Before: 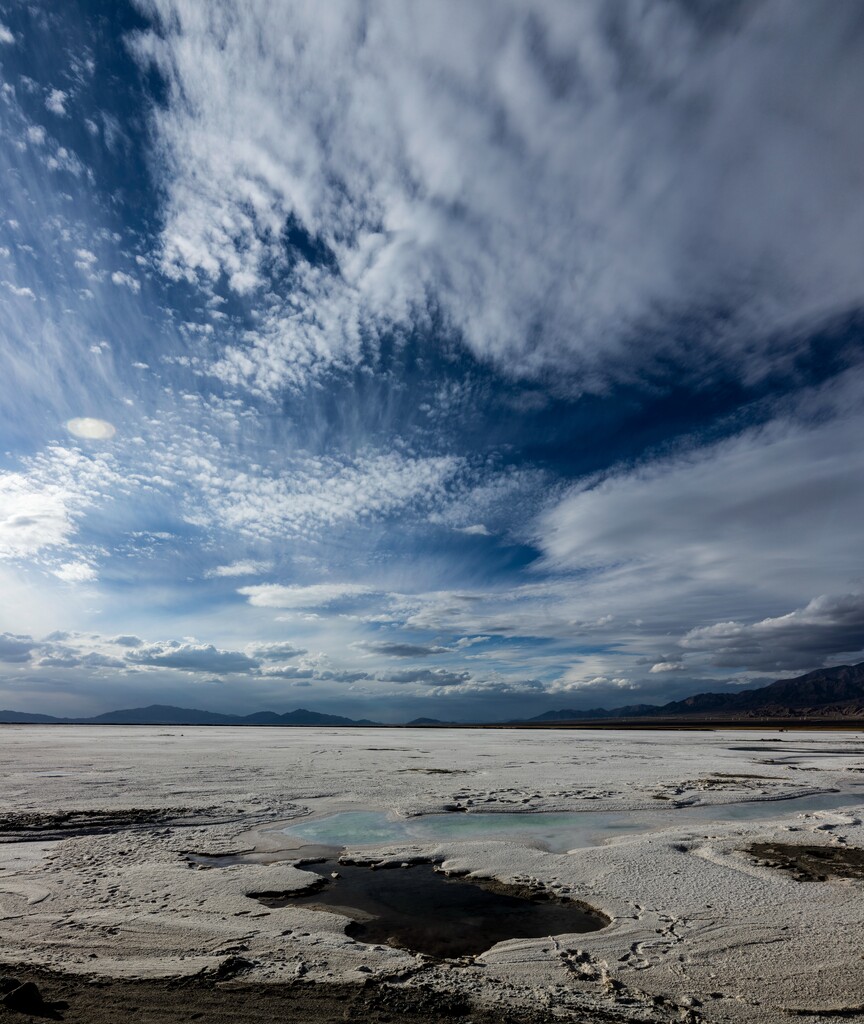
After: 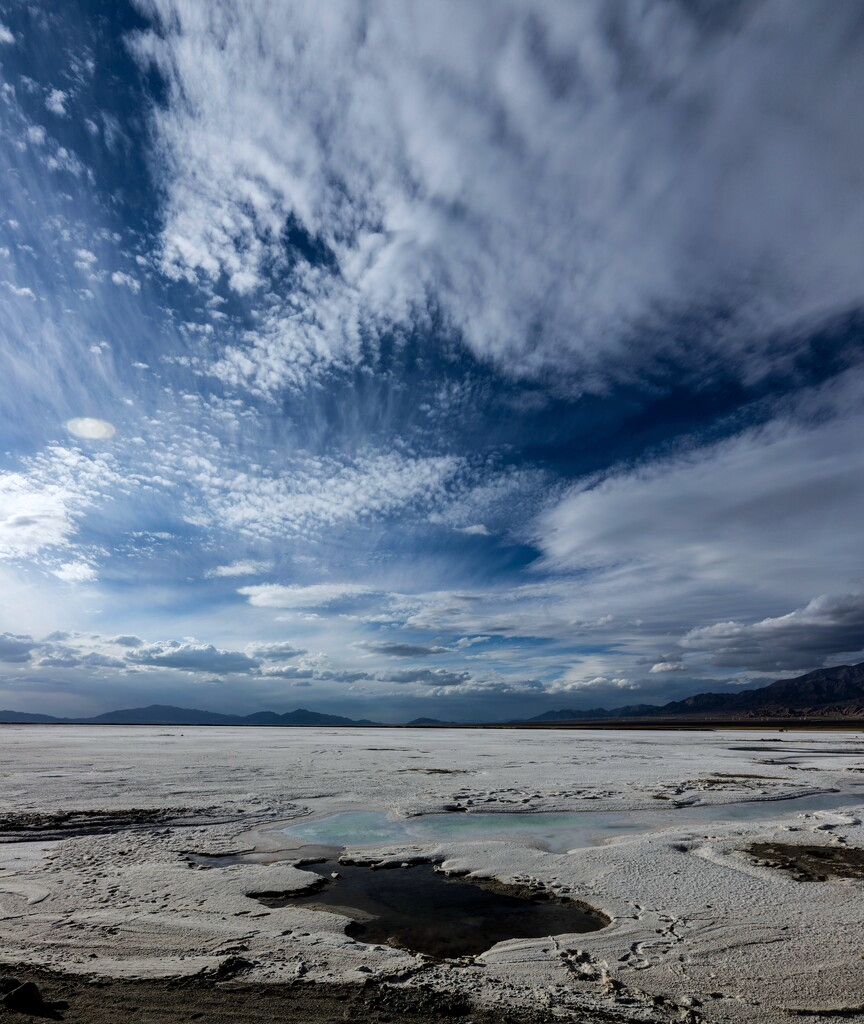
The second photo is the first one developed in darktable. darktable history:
white balance: red 0.98, blue 1.034
shadows and highlights: shadows 29.32, highlights -29.32, low approximation 0.01, soften with gaussian
